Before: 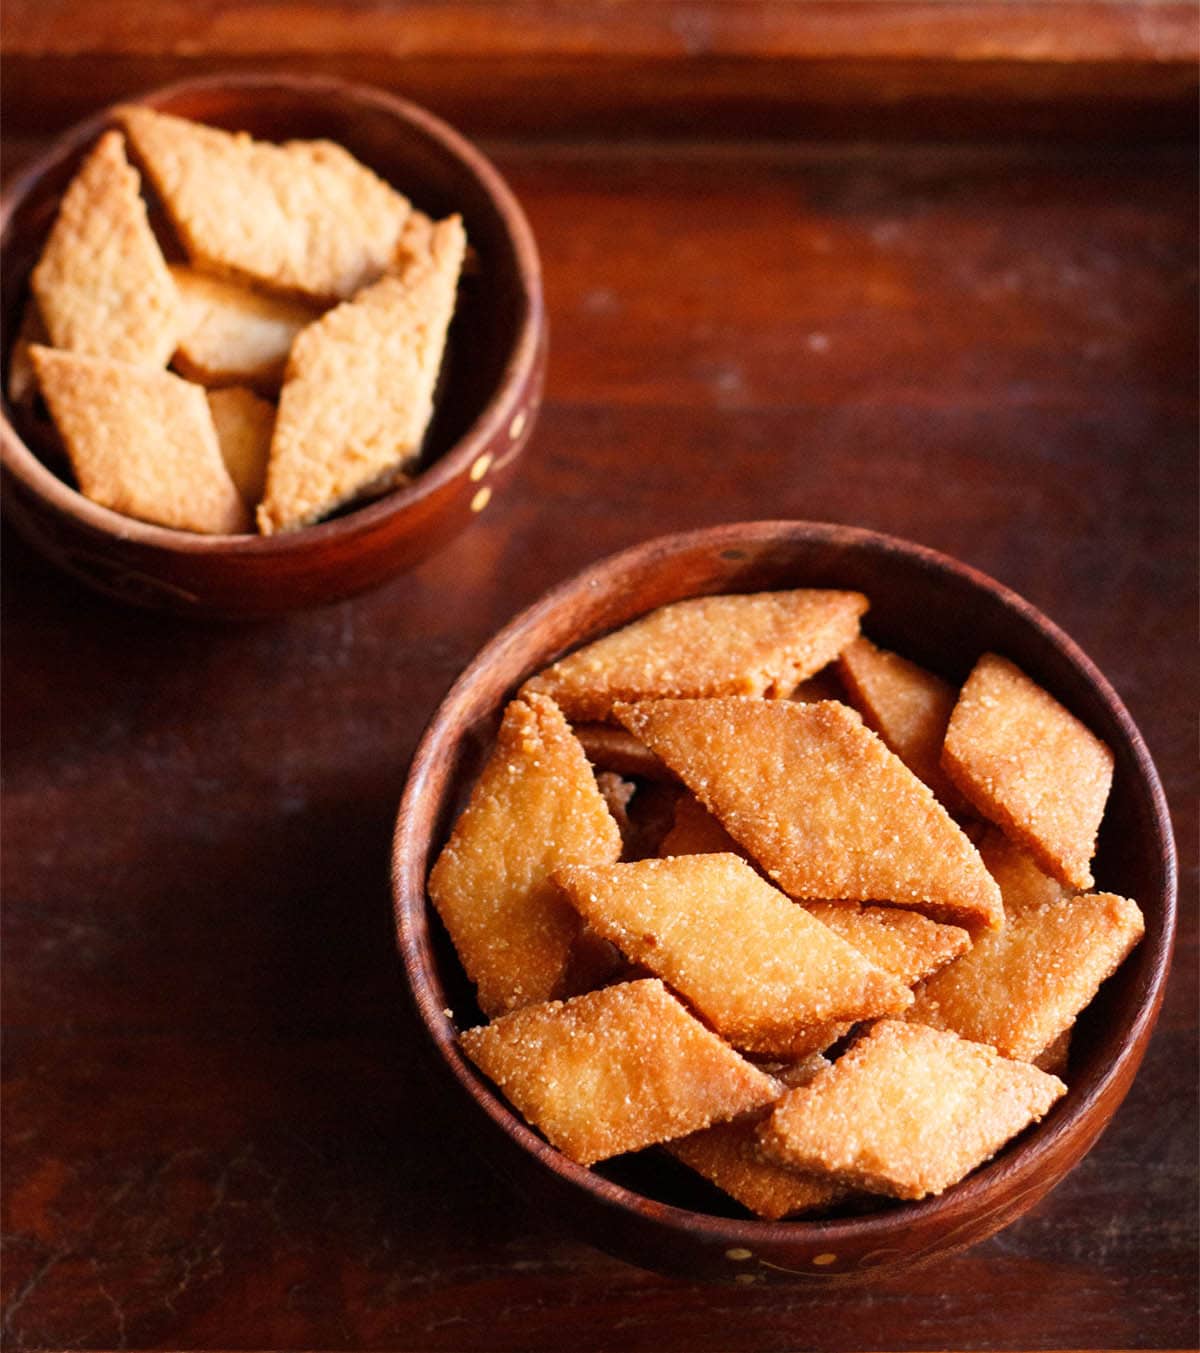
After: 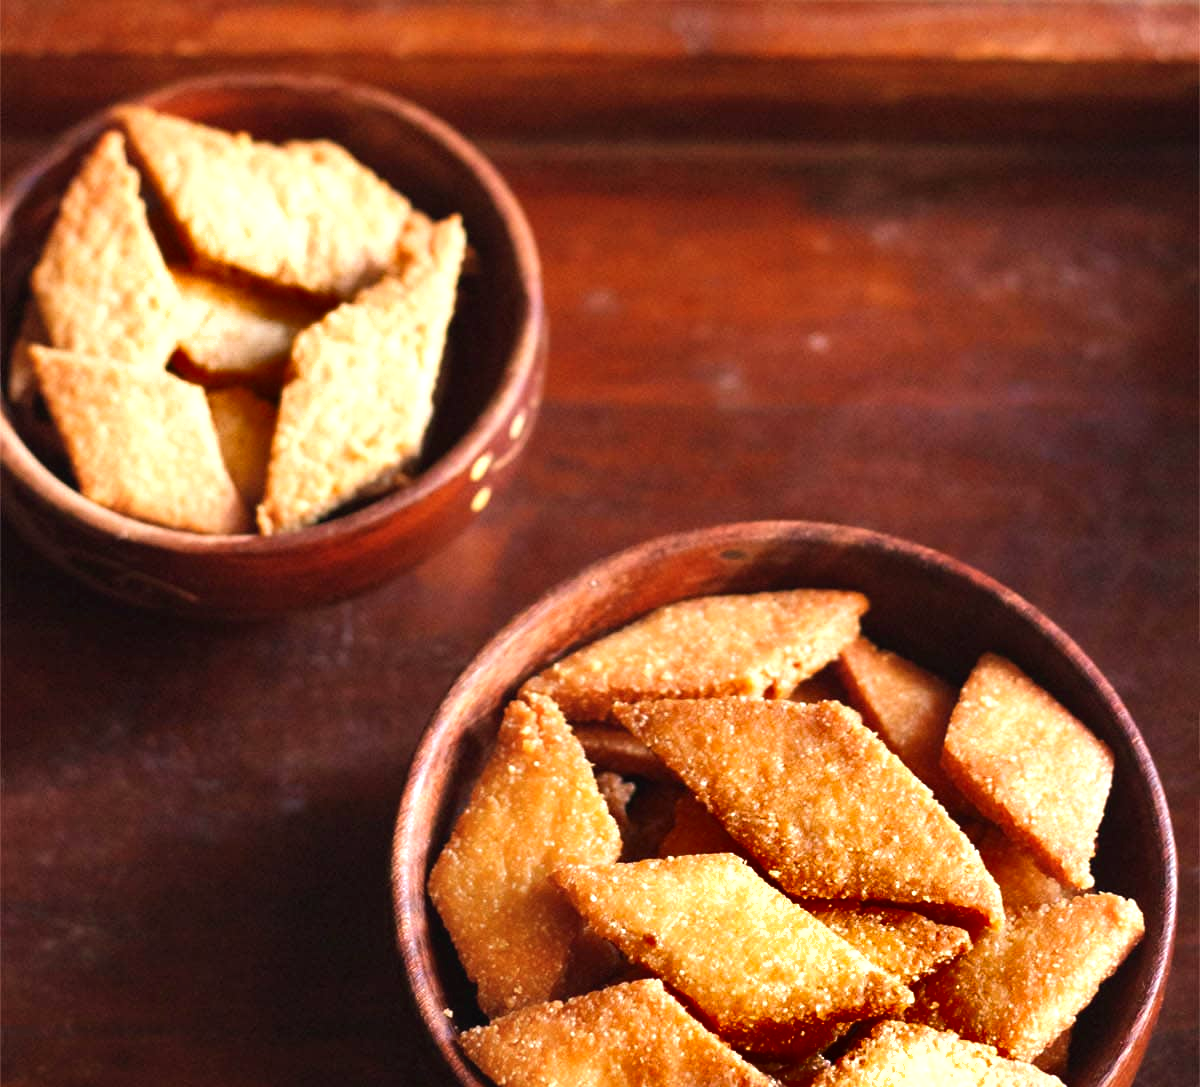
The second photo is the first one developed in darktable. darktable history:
exposure: black level correction -0.002, exposure 0.54 EV, compensate highlight preservation false
shadows and highlights: shadows 19.13, highlights -83.41, soften with gaussian
crop: bottom 19.644%
velvia: strength 15%
